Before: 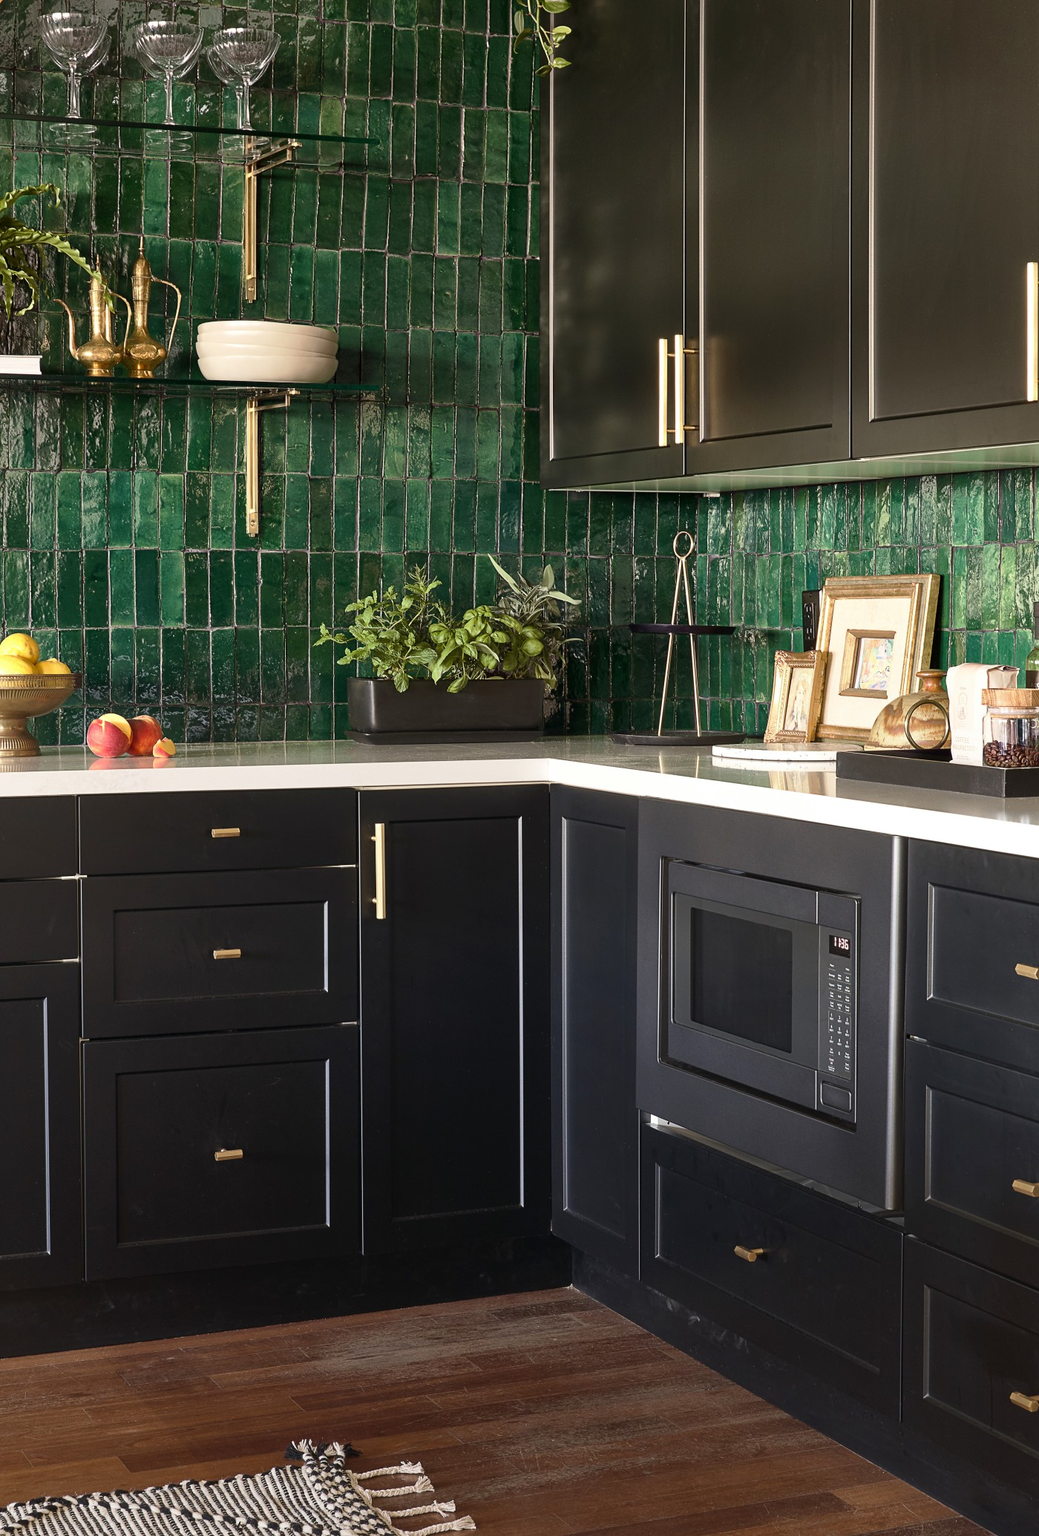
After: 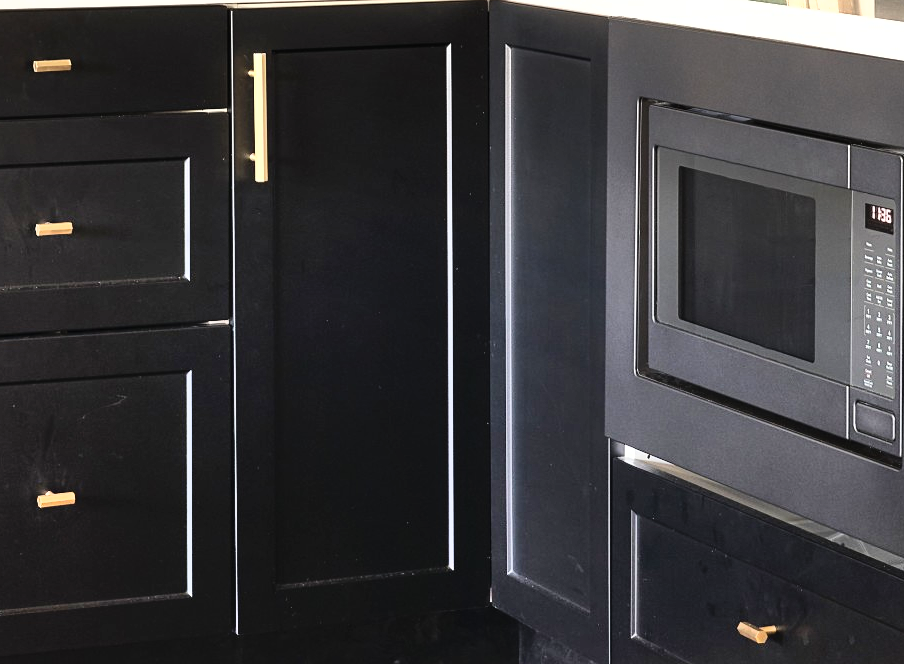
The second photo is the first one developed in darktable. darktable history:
crop: left 18.065%, top 51.07%, right 17.337%, bottom 16.827%
tone equalizer: -8 EV -0.728 EV, -7 EV -0.689 EV, -6 EV -0.633 EV, -5 EV -0.42 EV, -3 EV 0.38 EV, -2 EV 0.6 EV, -1 EV 0.685 EV, +0 EV 0.781 EV
shadows and highlights: shadows 59.54, soften with gaussian
